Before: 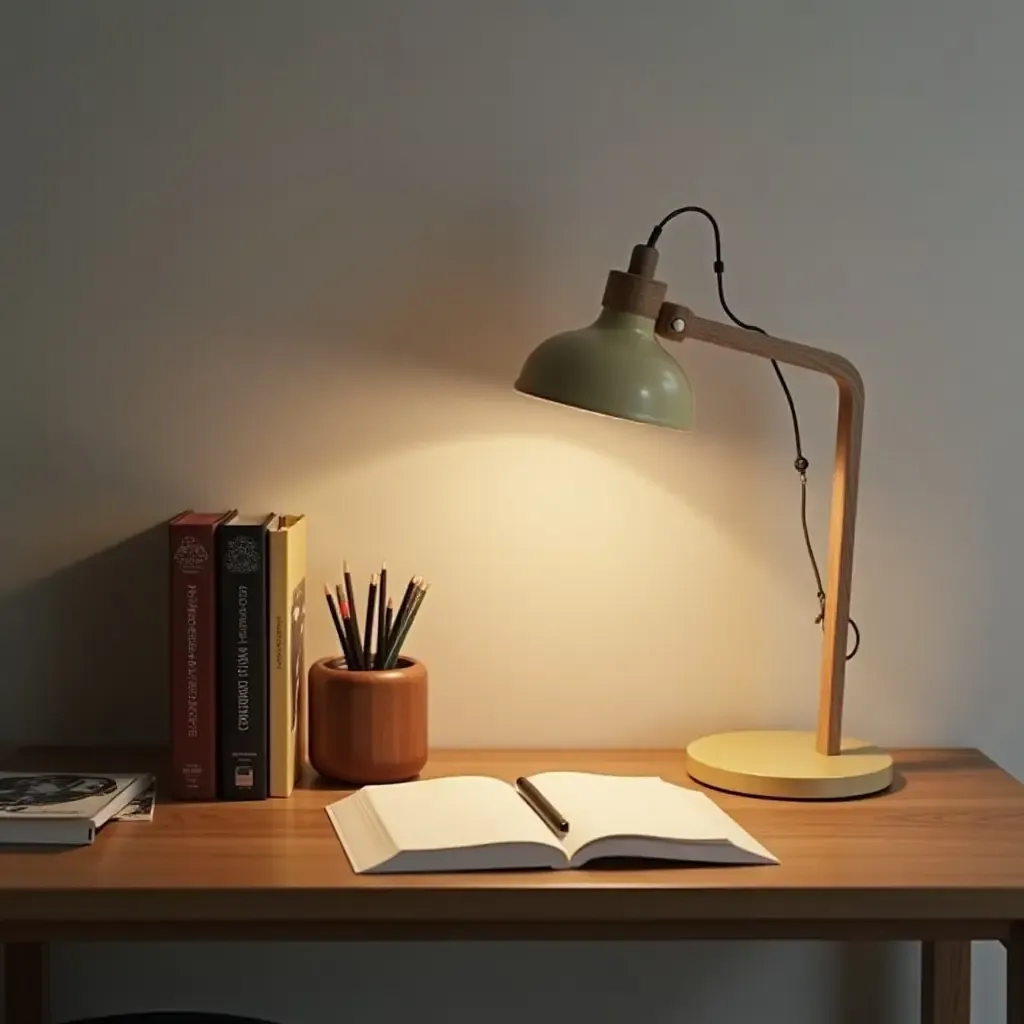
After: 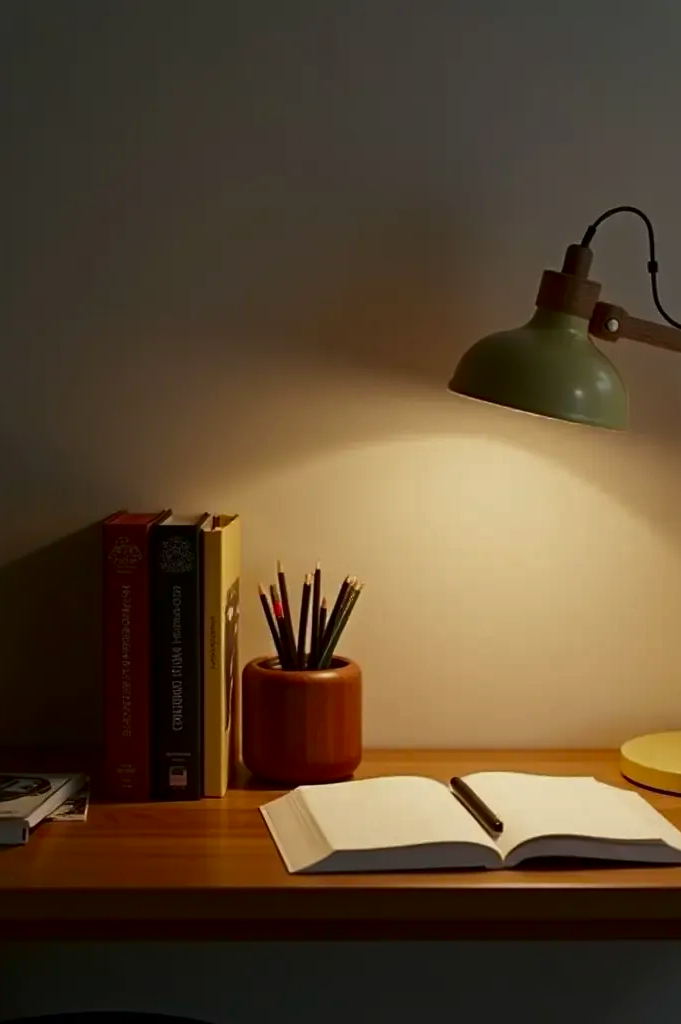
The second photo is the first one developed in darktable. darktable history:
exposure: black level correction 0.001, exposure -0.123 EV, compensate highlight preservation false
contrast brightness saturation: brightness -0.251, saturation 0.198
crop and rotate: left 6.458%, right 26.949%
